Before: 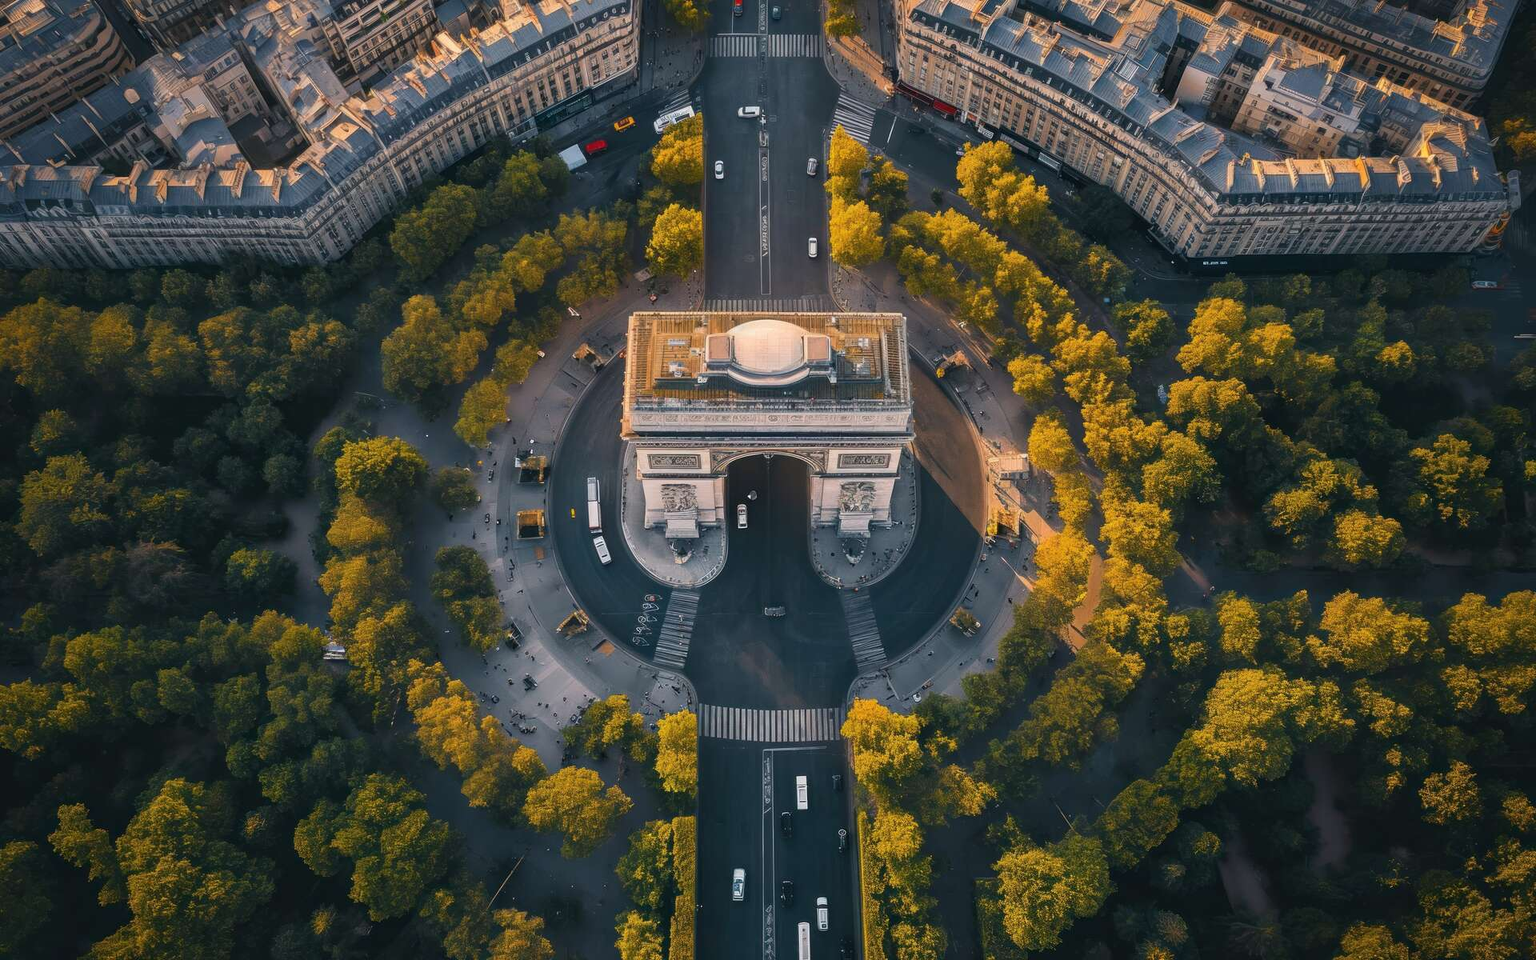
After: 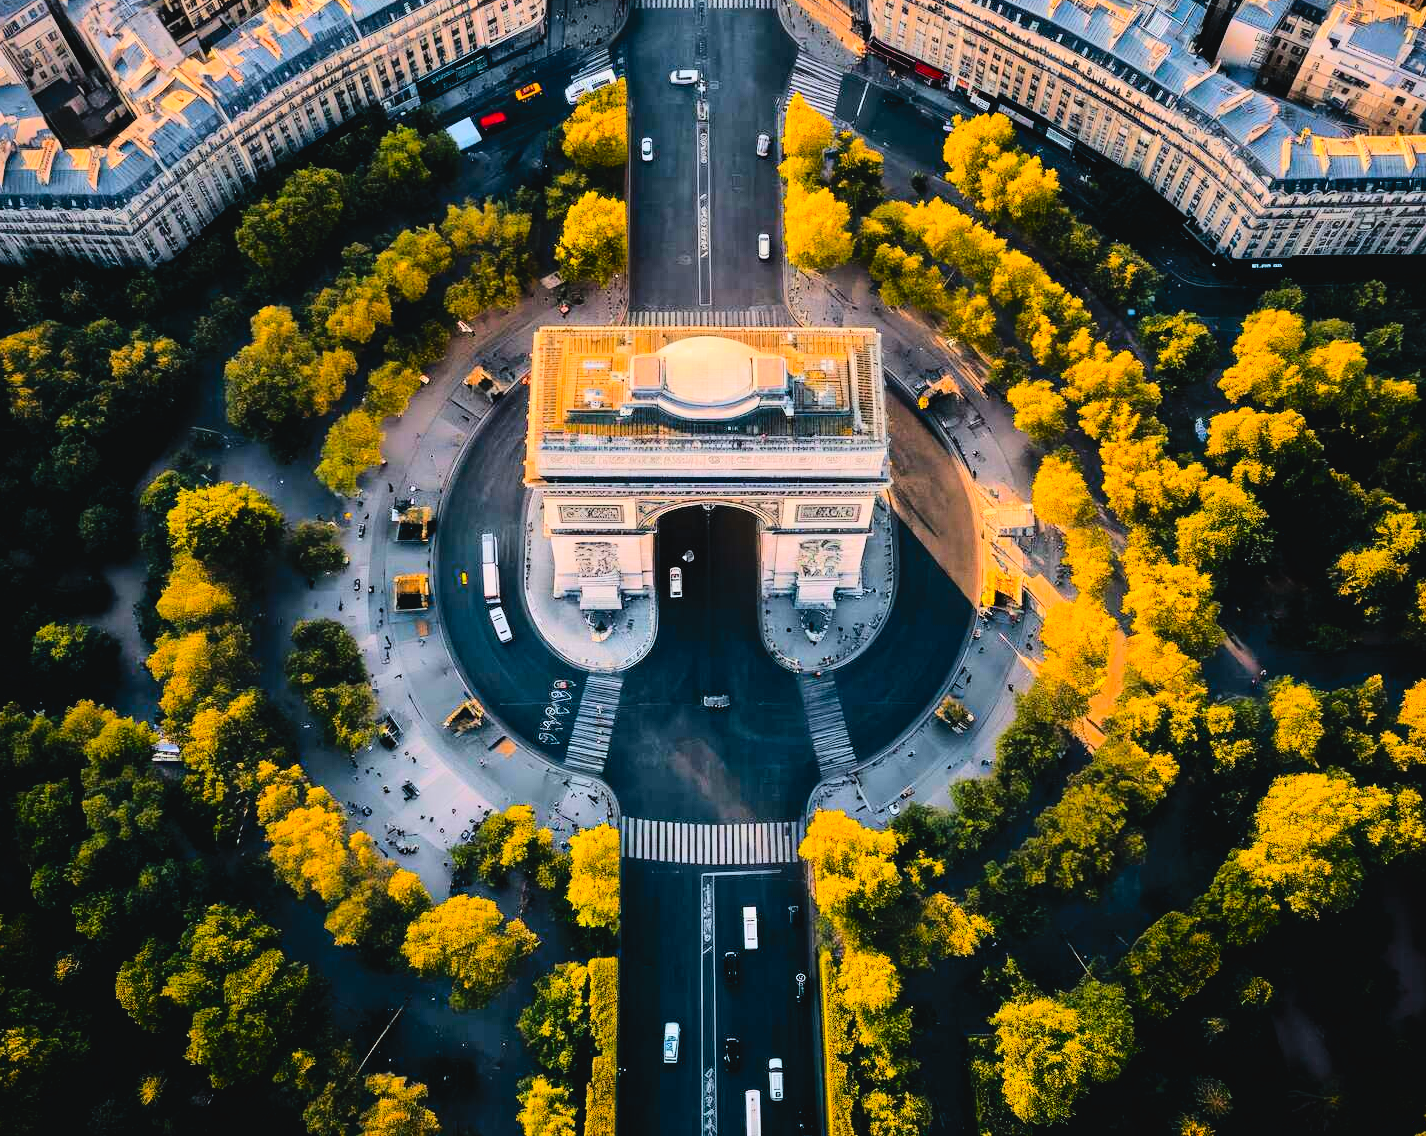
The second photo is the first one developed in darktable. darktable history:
exposure: black level correction 0.008, exposure 0.106 EV, compensate exposure bias true, compensate highlight preservation false
tone curve: curves: ch0 [(0, 0) (0.003, 0.039) (0.011, 0.041) (0.025, 0.048) (0.044, 0.065) (0.069, 0.084) (0.1, 0.104) (0.136, 0.137) (0.177, 0.19) (0.224, 0.245) (0.277, 0.32) (0.335, 0.409) (0.399, 0.496) (0.468, 0.58) (0.543, 0.656) (0.623, 0.733) (0.709, 0.796) (0.801, 0.852) (0.898, 0.93) (1, 1)], color space Lab, independent channels, preserve colors none
contrast brightness saturation: contrast 0.202, brightness 0.203, saturation 0.808
filmic rgb: black relative exposure -7.72 EV, white relative exposure 4.4 EV, hardness 3.76, latitude 49.17%, contrast 1.101, color science v6 (2022)
crop and rotate: left 13.146%, top 5.291%, right 12.542%
